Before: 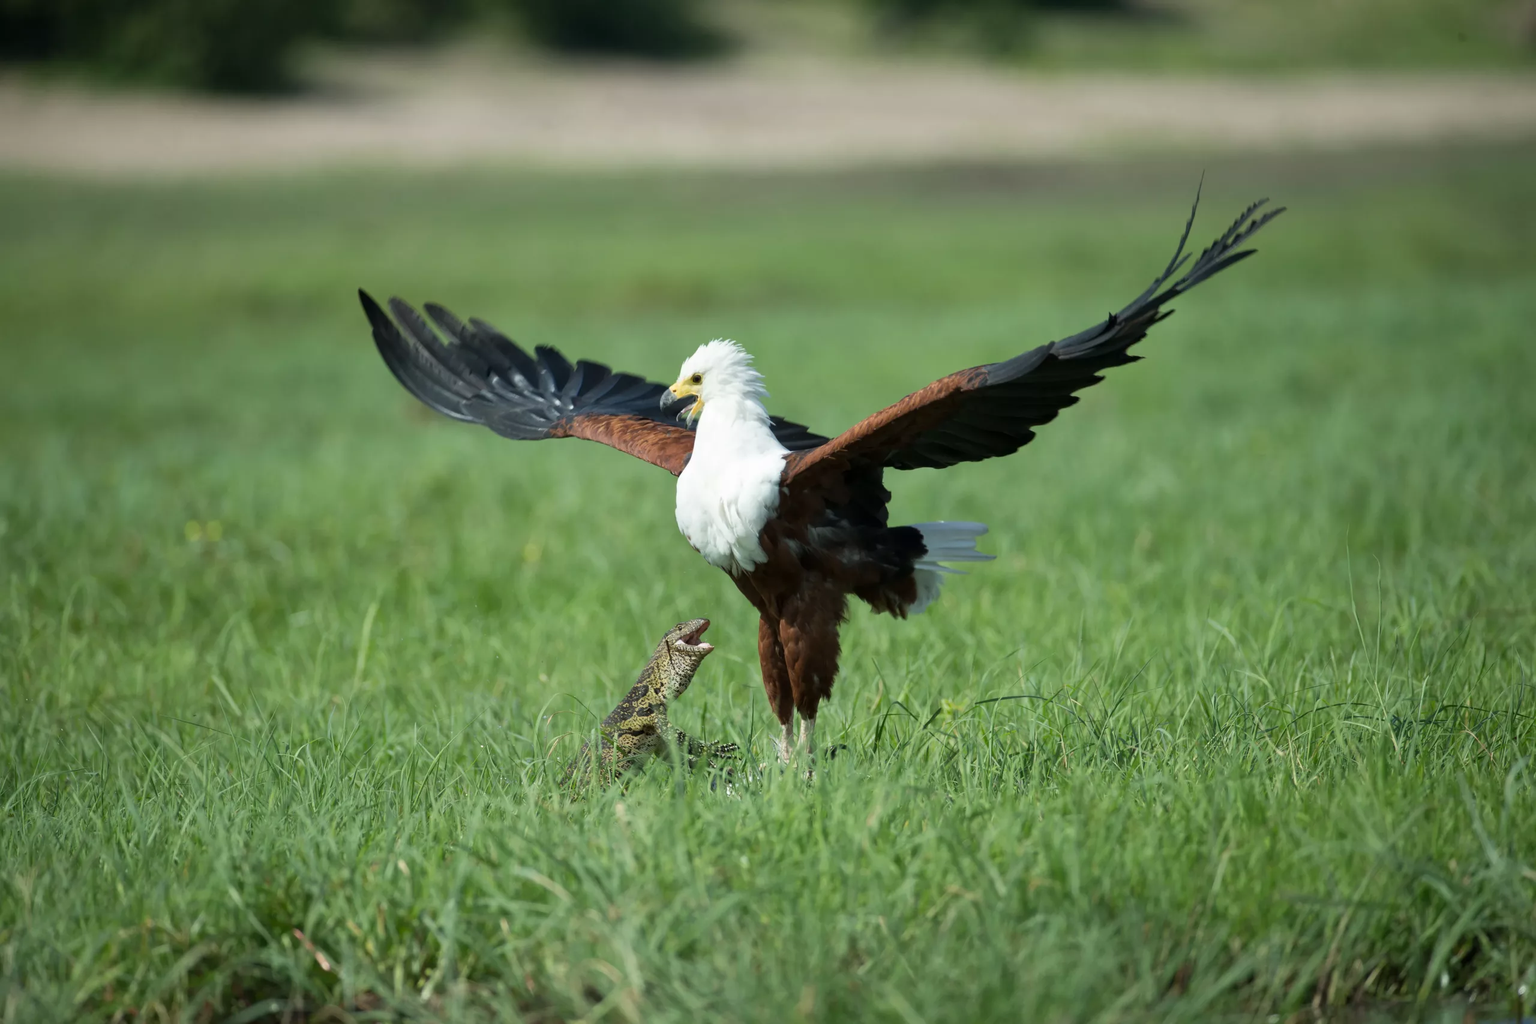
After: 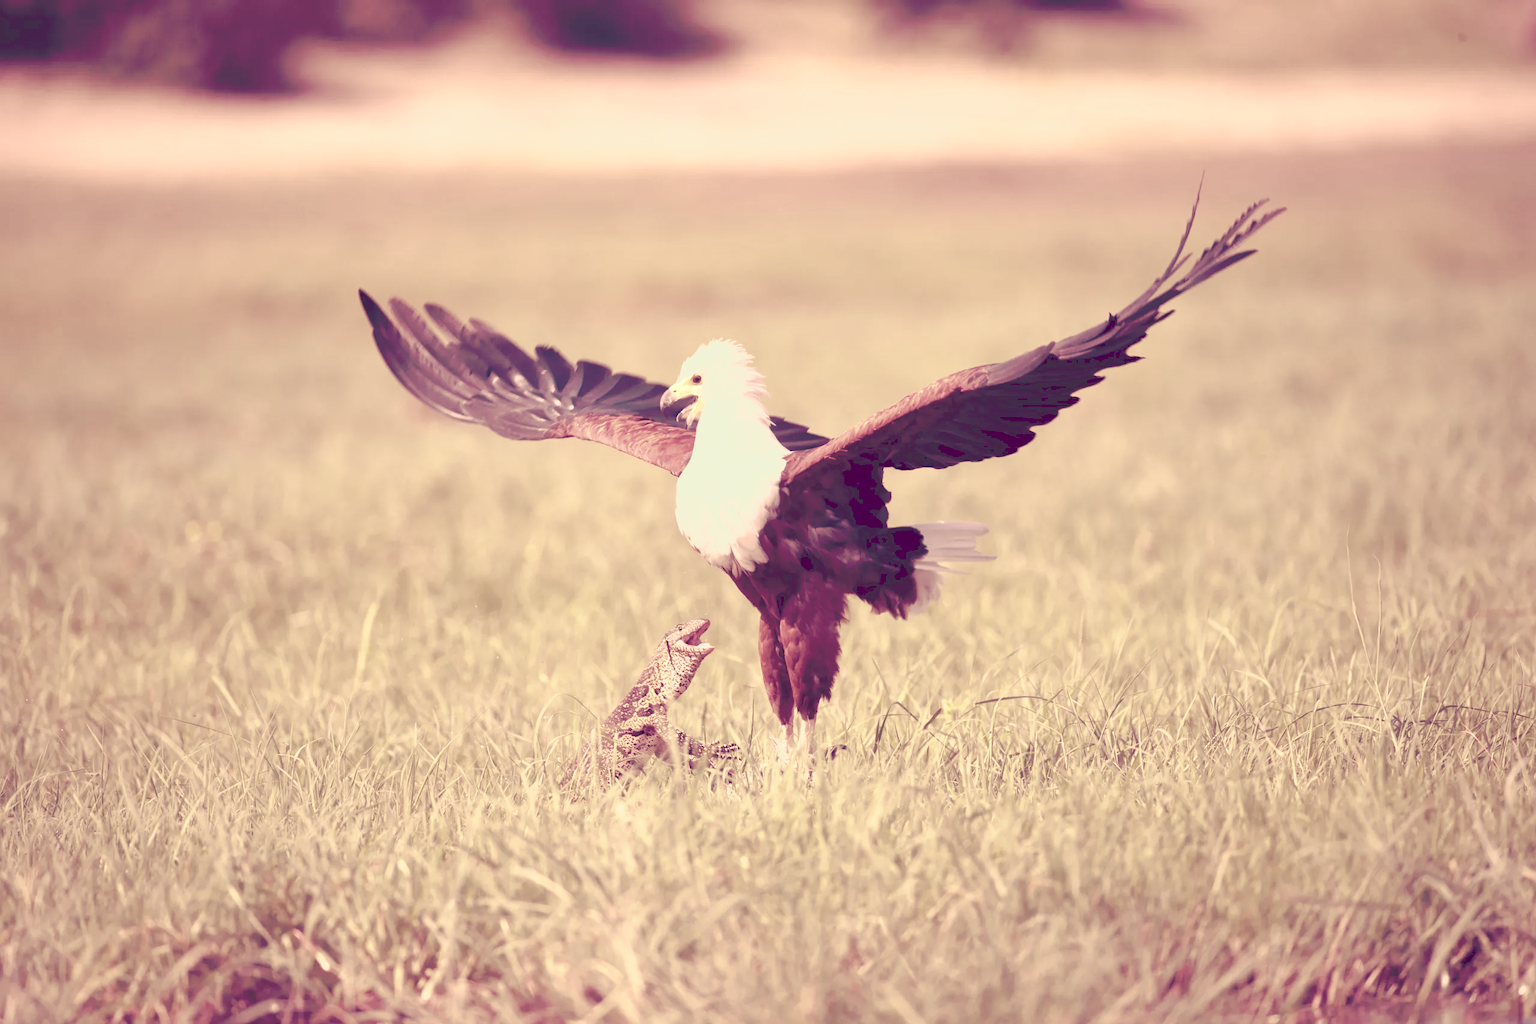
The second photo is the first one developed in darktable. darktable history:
tone curve: curves: ch0 [(0, 0) (0.003, 0.195) (0.011, 0.161) (0.025, 0.21) (0.044, 0.24) (0.069, 0.254) (0.1, 0.283) (0.136, 0.347) (0.177, 0.412) (0.224, 0.455) (0.277, 0.531) (0.335, 0.606) (0.399, 0.679) (0.468, 0.748) (0.543, 0.814) (0.623, 0.876) (0.709, 0.927) (0.801, 0.949) (0.898, 0.962) (1, 1)], preserve colors none
color look up table: target L [102.9, 96.26, 85.84, 102.04, 94.62, 101.45, 92.89, 81.85, 95.23, 60.94, 67.04, 62.88, 58.16, 47.89, 41.82, 36.87, 39.98, 18.37, 201.2, 102.43, 100.75, 101.16, 65.48, 67.2, 61.24, 52.4, 43.27, 46.36, 30.2, 44.46, 22.51, 20.31, 83.39, 88.28, 78.09, 65.77, 42.59, 54.38, 52.19, 35.85, 39.73, 35.75, 29.38, 18.67, 0.688, 96.38, 73.83, 53.54, 29.43], target a [-7.347, -55.85, -9.795, -7.054, -67.75, -5.134, -107.18, -87.48, -71.06, -40.64, 7.88, 2.61, 9.5, -21.52, -22.6, -0.894, 15.9, 21.66, 0, -8.254, -3.587, -4.954, -0.156, 13.37, 15.94, 36.85, 41.34, 36.36, 58.39, 23.34, 42.84, 33.85, -29.95, -9.575, 26.87, 17.63, 56.77, 24.02, 17.38, -4.635, 48.18, 33.48, 21.26, 40.3, 5.459, -45.58, -1.088, -28.73, -5.445], target b [71.68, 77.31, 41.49, 77.99, 54.91, 72.44, 70.23, 73.72, 87.31, 27.3, 37.45, 21.57, 41.49, 30.9, 9.8, 16.55, 15.9, -3.634, -0.001, 78.45, 62.14, 71.41, 47.14, 26.28, 33.47, 9.033, 24.07, 17.06, 6.249, 26.69, 7.439, -4.598, 36.66, 42.48, 28.57, 6.682, -12.55, 13.09, 16.71, -19.92, 0.2, -18.67, -0.199, -14, -20.74, 58.02, 17.58, 3.146, -9.084], num patches 49
